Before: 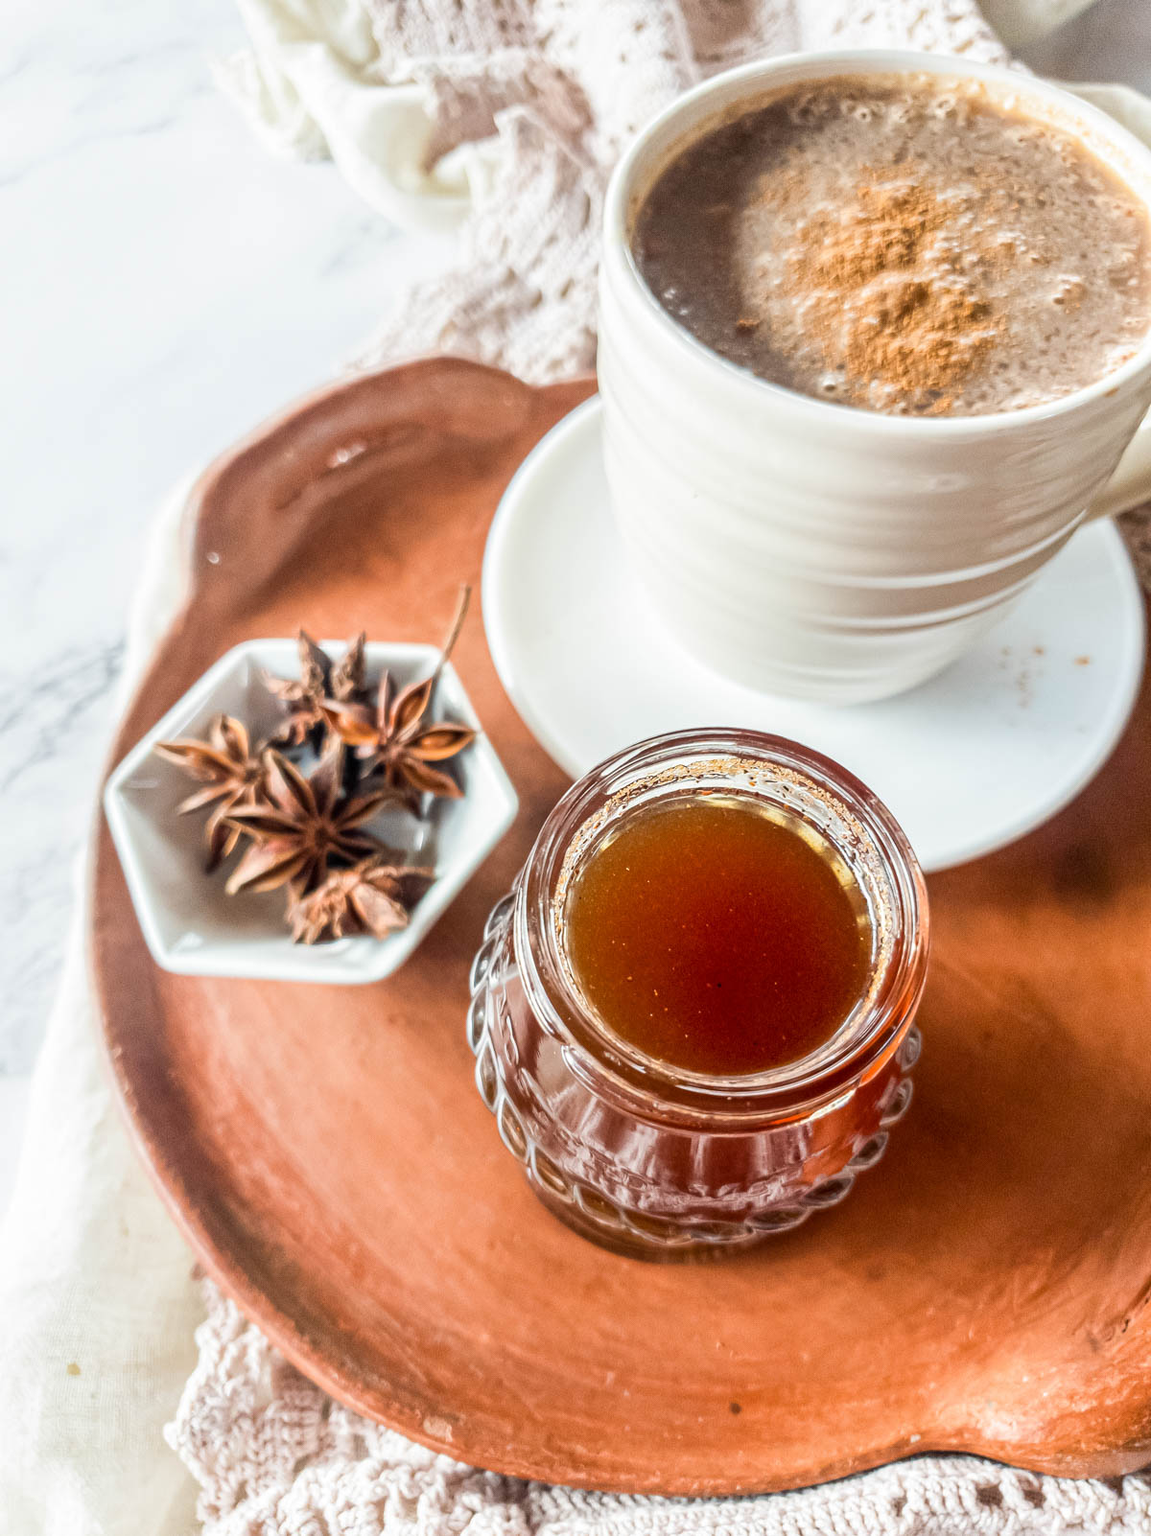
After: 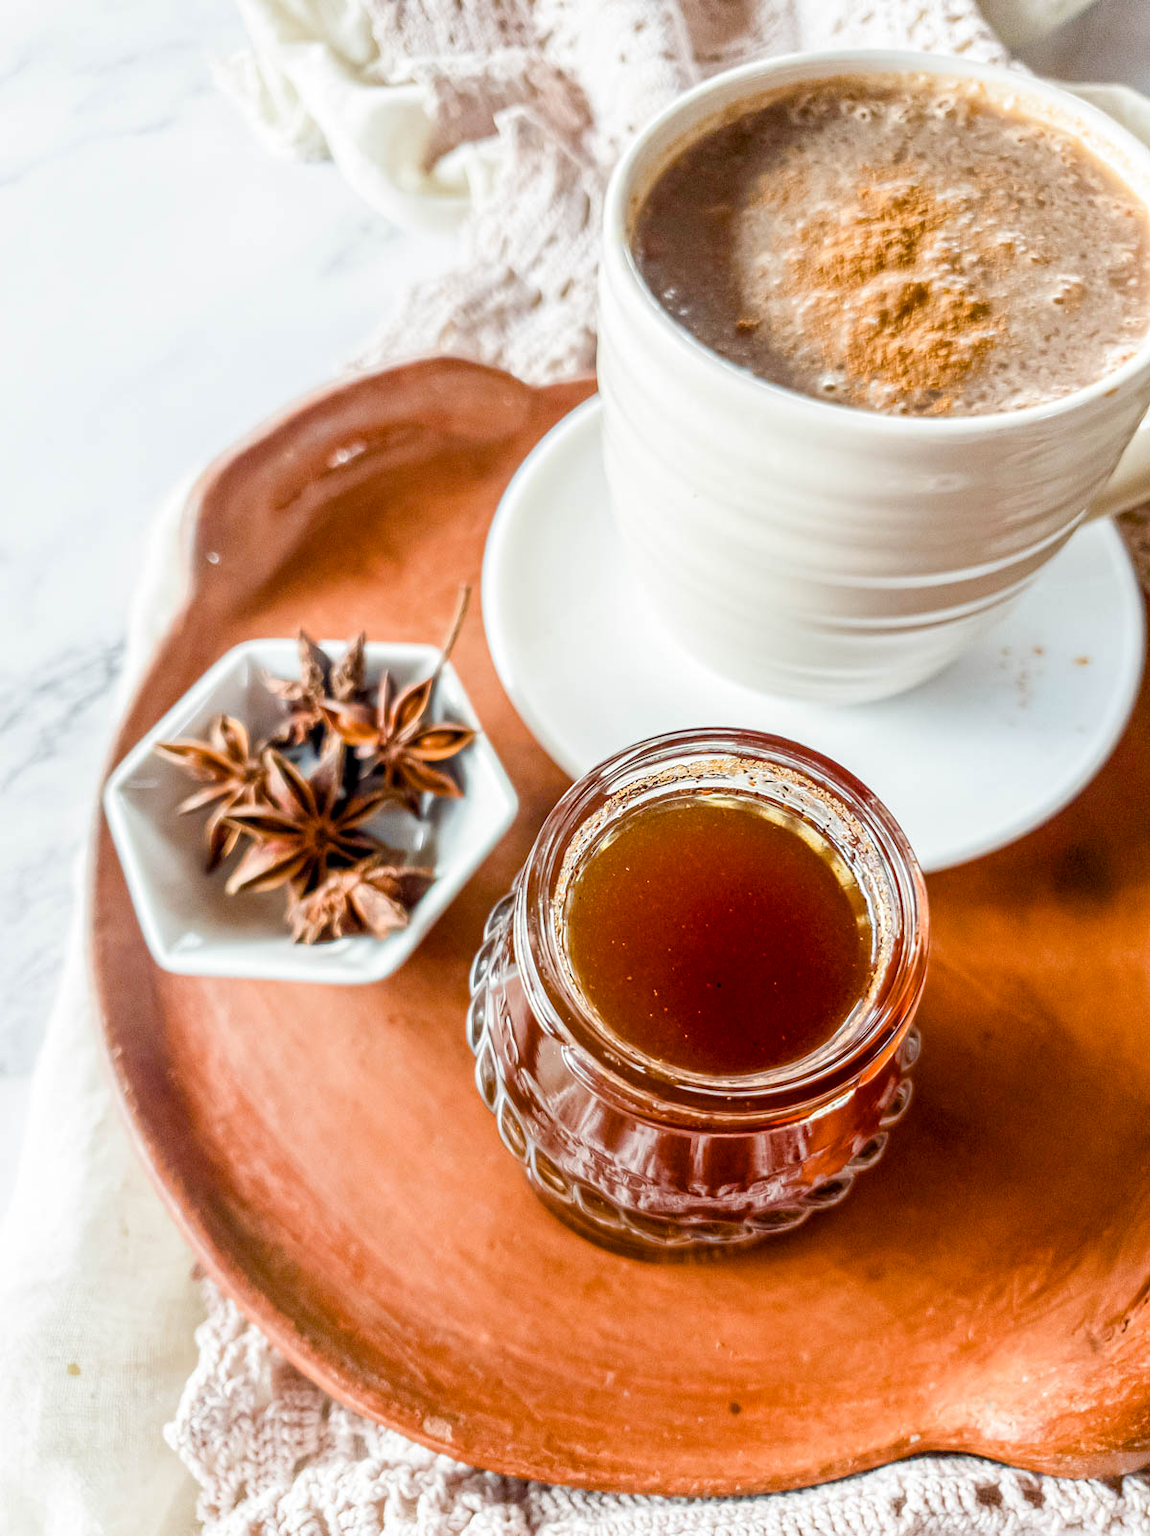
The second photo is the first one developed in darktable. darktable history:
color balance rgb: perceptual saturation grading › global saturation 20%, perceptual saturation grading › highlights -25%, perceptual saturation grading › shadows 50%
exposure: black level correction 0.004, exposure 0.014 EV, compensate highlight preservation false
